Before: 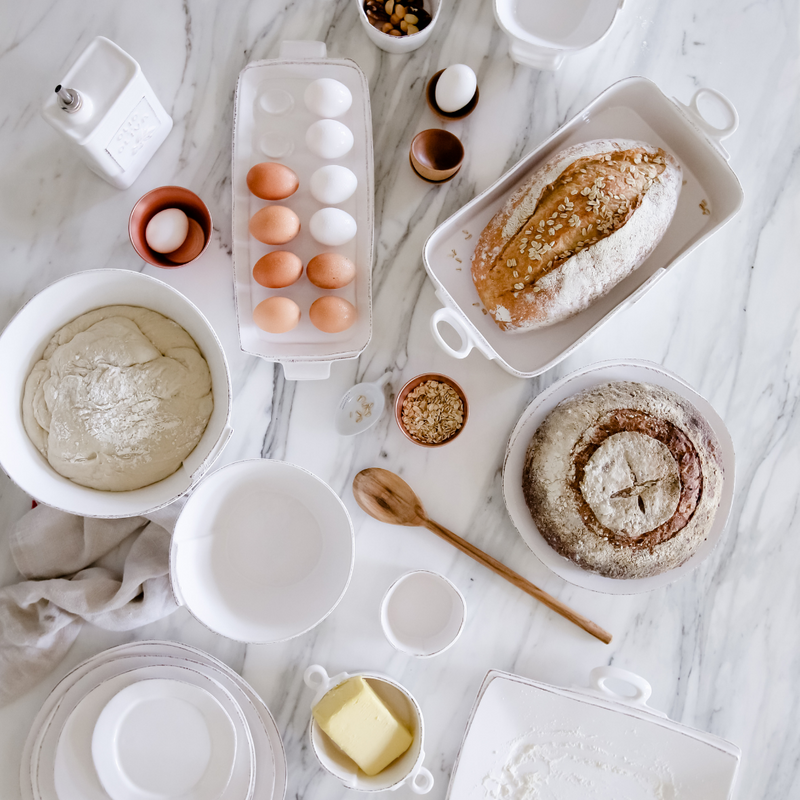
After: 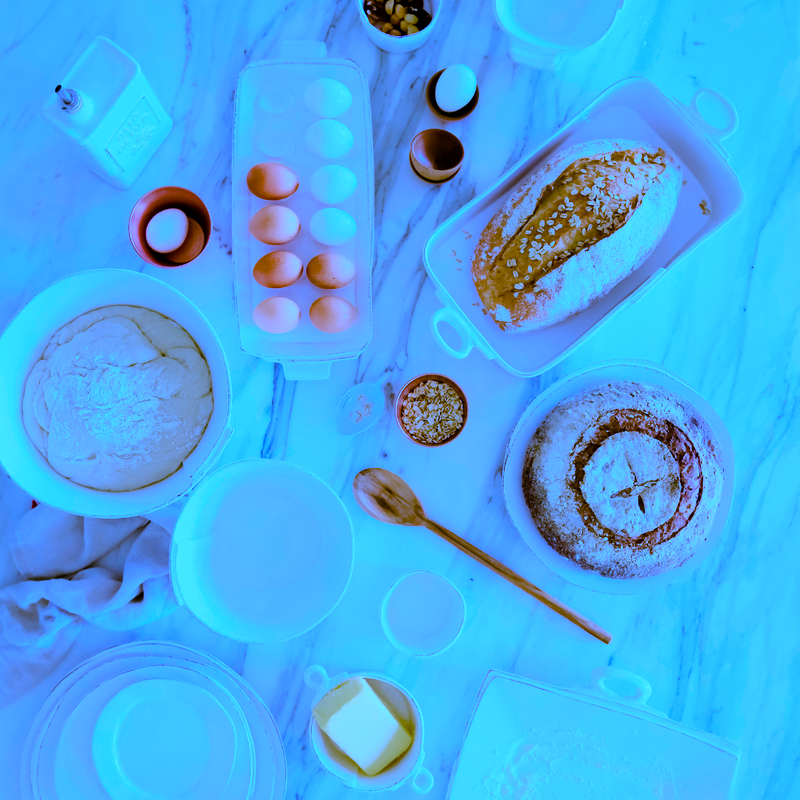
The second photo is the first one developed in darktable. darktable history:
white balance: red 0.766, blue 1.537
color balance rgb: linear chroma grading › global chroma 23.15%, perceptual saturation grading › global saturation 28.7%, perceptual saturation grading › mid-tones 12.04%, perceptual saturation grading › shadows 10.19%, global vibrance 22.22%
